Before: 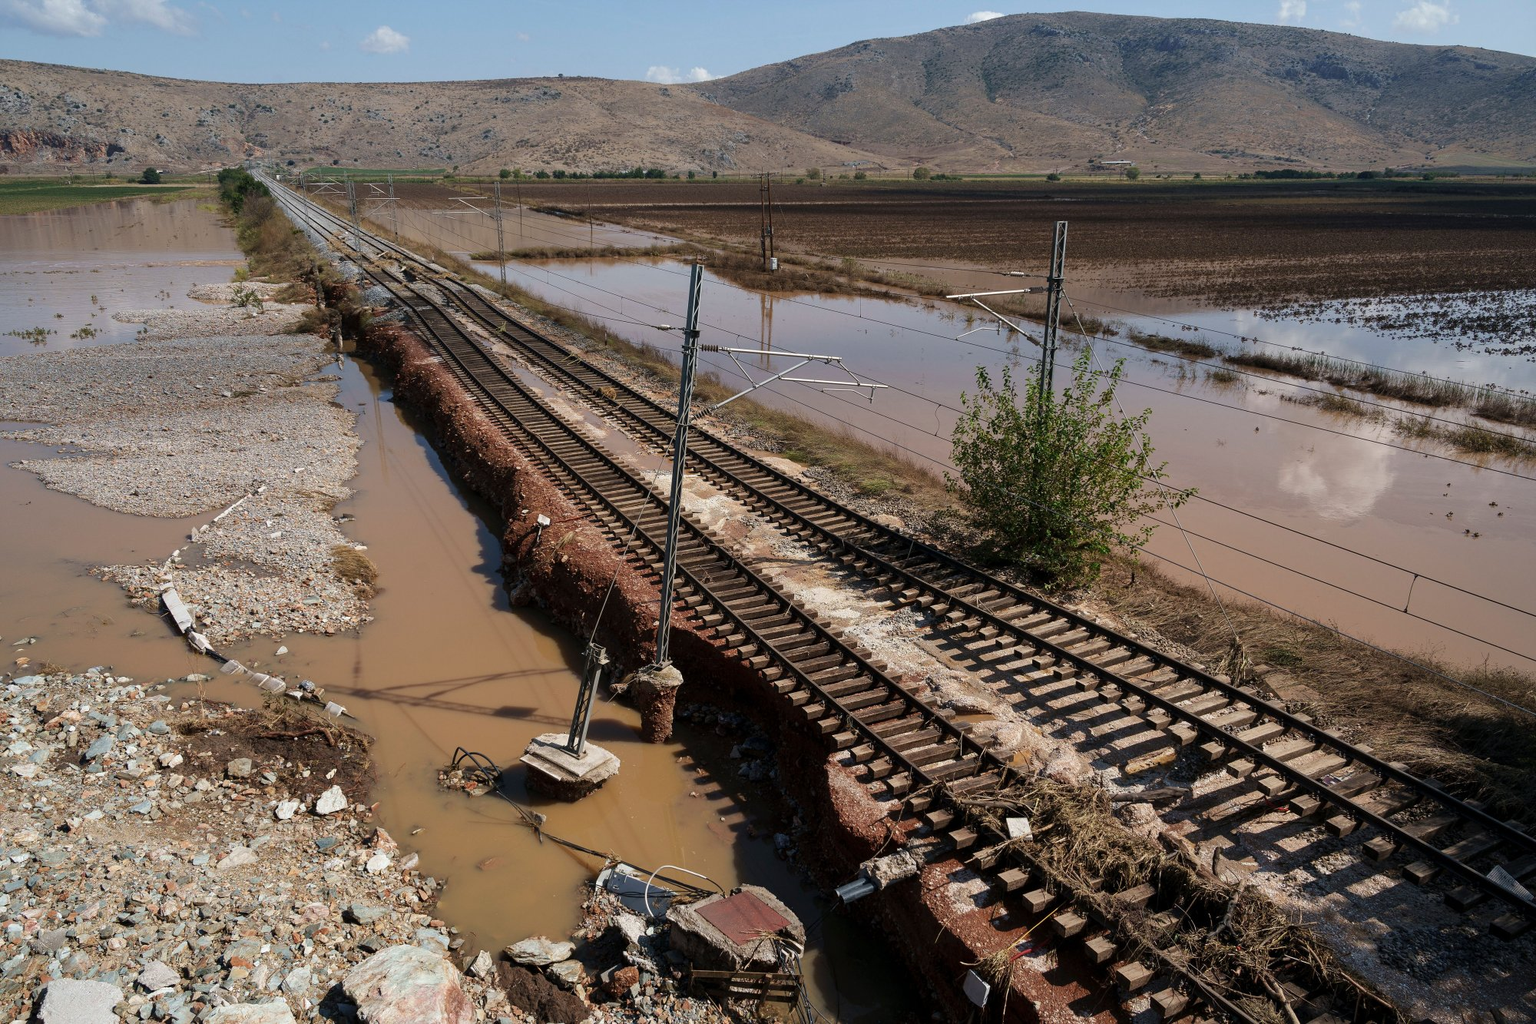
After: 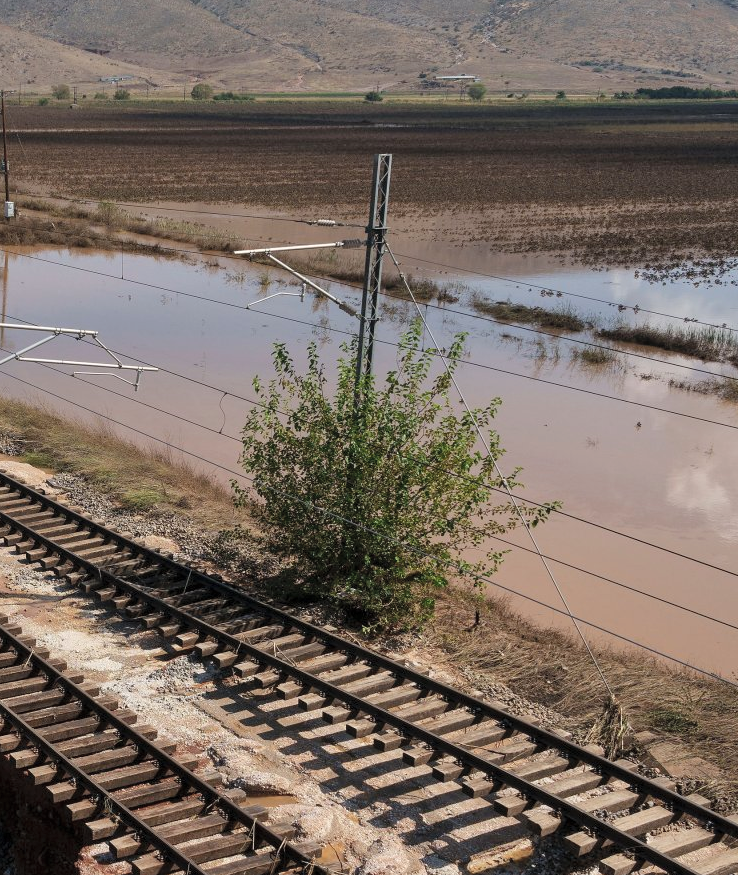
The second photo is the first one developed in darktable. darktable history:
crop and rotate: left 49.936%, top 10.094%, right 13.136%, bottom 24.256%
contrast brightness saturation: brightness 0.13
